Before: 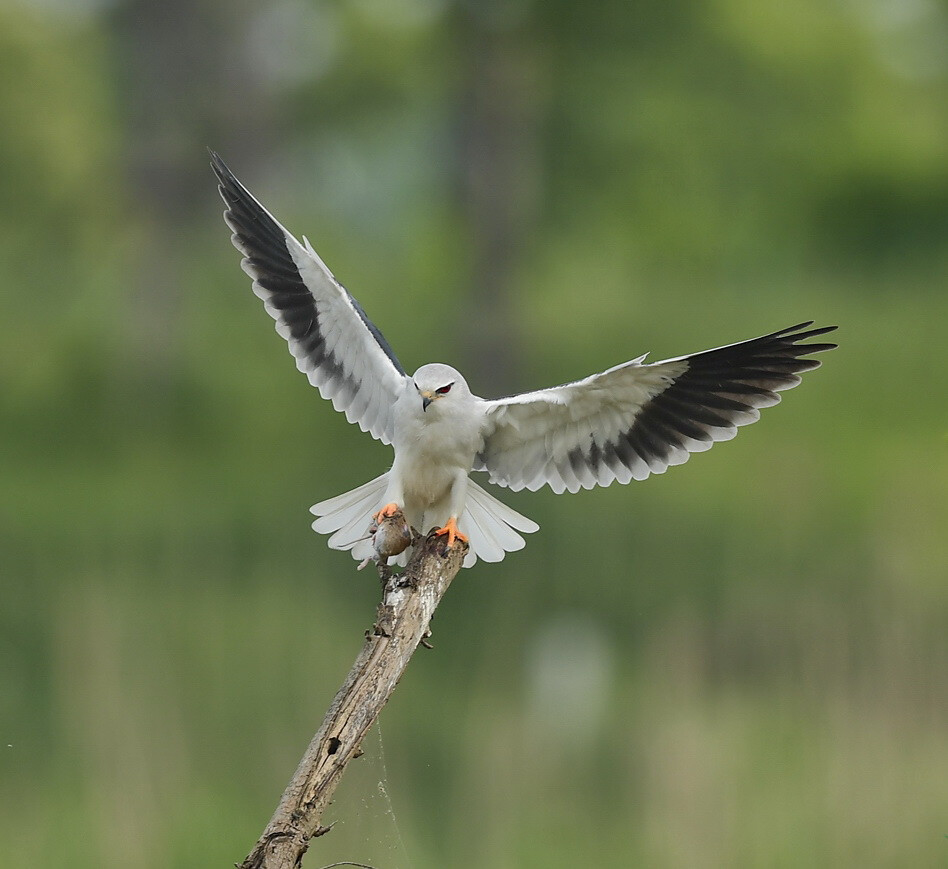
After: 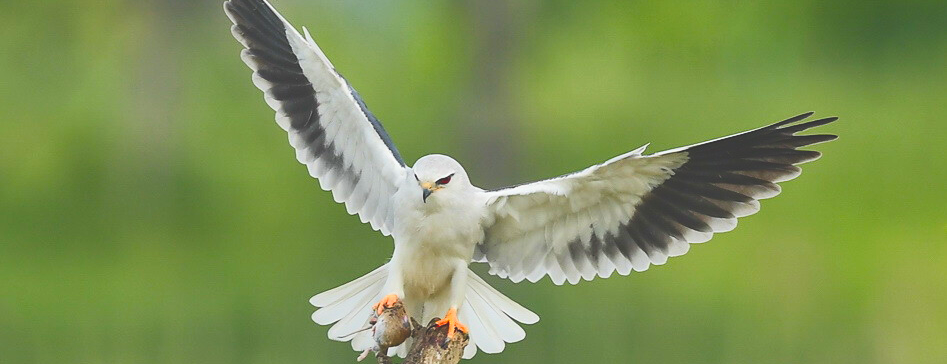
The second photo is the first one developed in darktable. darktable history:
crop and rotate: top 24.158%, bottom 33.893%
exposure: black level correction -0.014, exposure -0.188 EV, compensate exposure bias true, compensate highlight preservation false
color balance rgb: global offset › luminance 0.747%, perceptual saturation grading › global saturation 20%, perceptual saturation grading › highlights -25.649%, perceptual saturation grading › shadows 24.764%, global vibrance 20%
contrast brightness saturation: contrast 0.239, brightness 0.25, saturation 0.387
